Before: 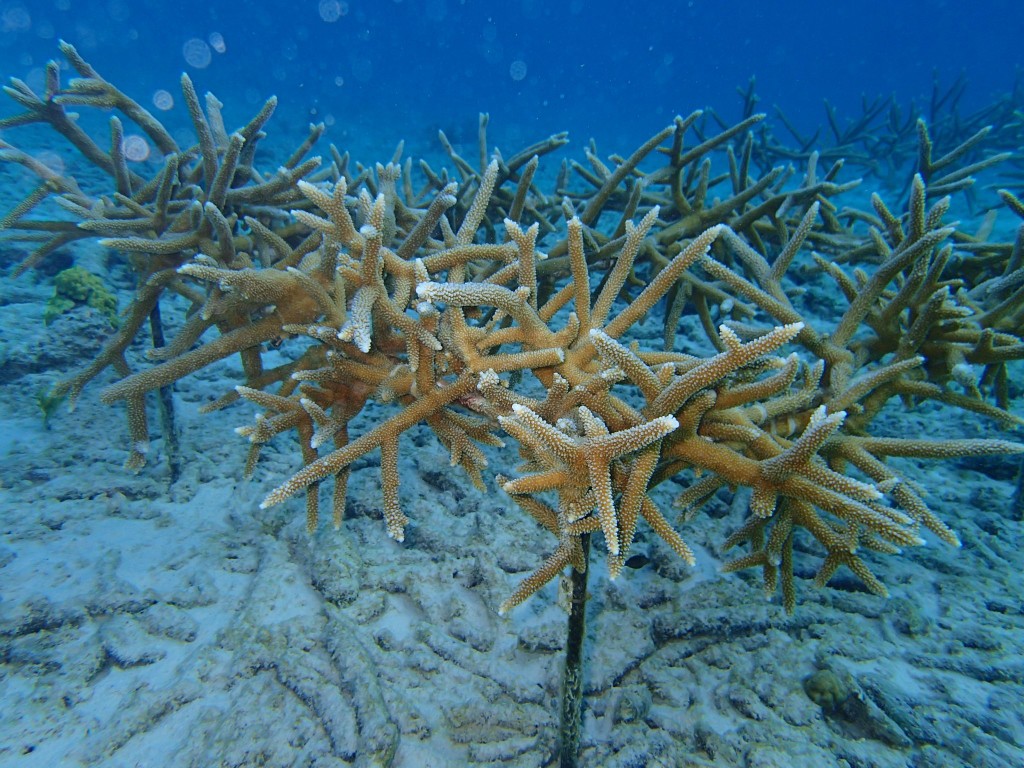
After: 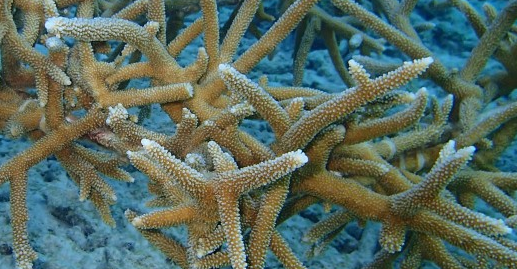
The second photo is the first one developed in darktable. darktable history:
tone equalizer: mask exposure compensation -0.497 EV
shadows and highlights: shadows -21.92, highlights 99.98, soften with gaussian
crop: left 36.31%, top 34.547%, right 13.161%, bottom 30.387%
